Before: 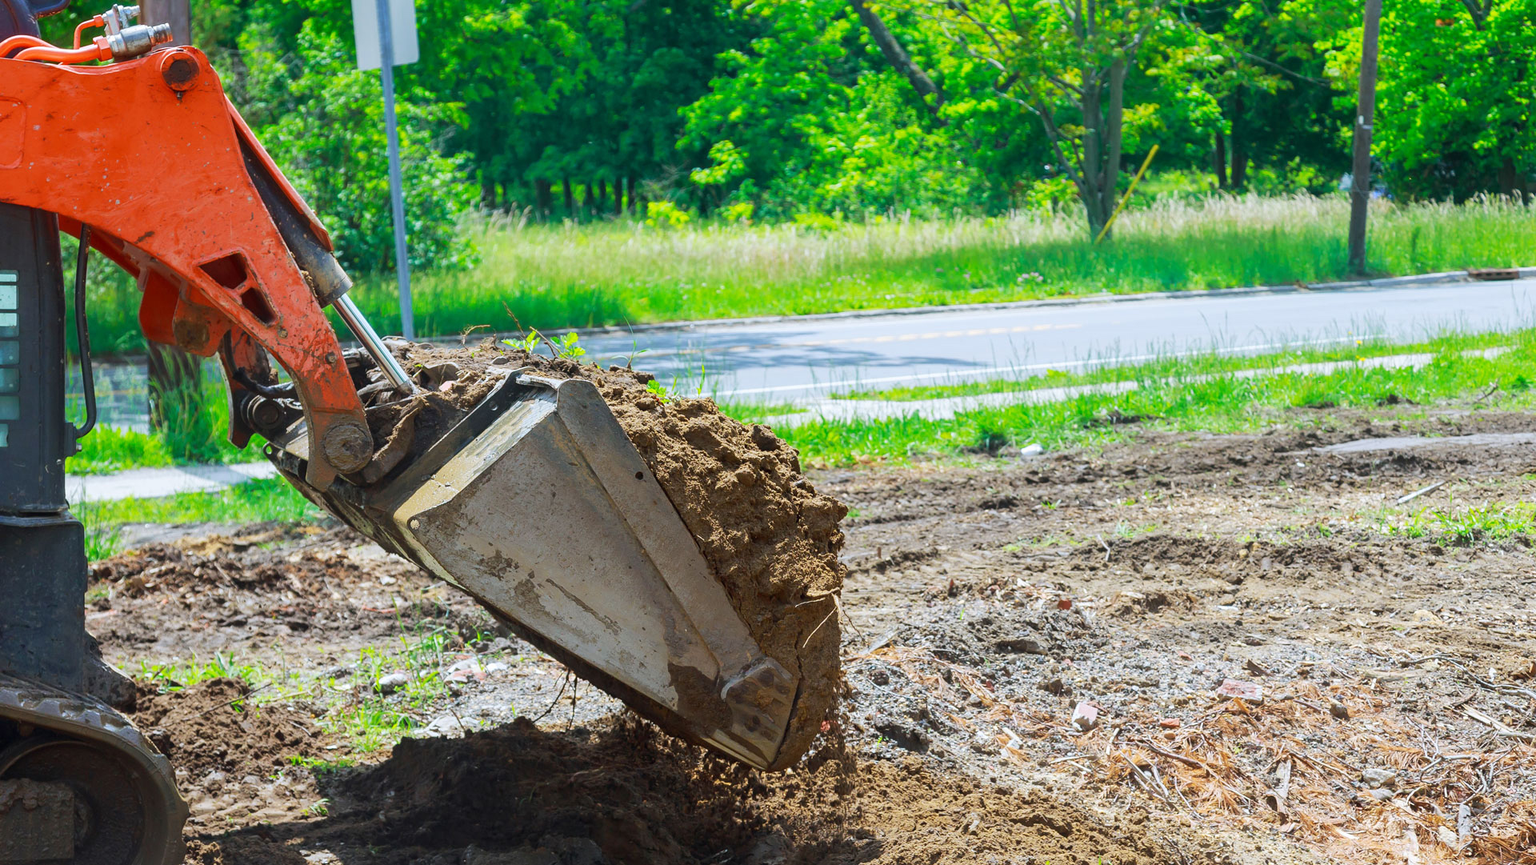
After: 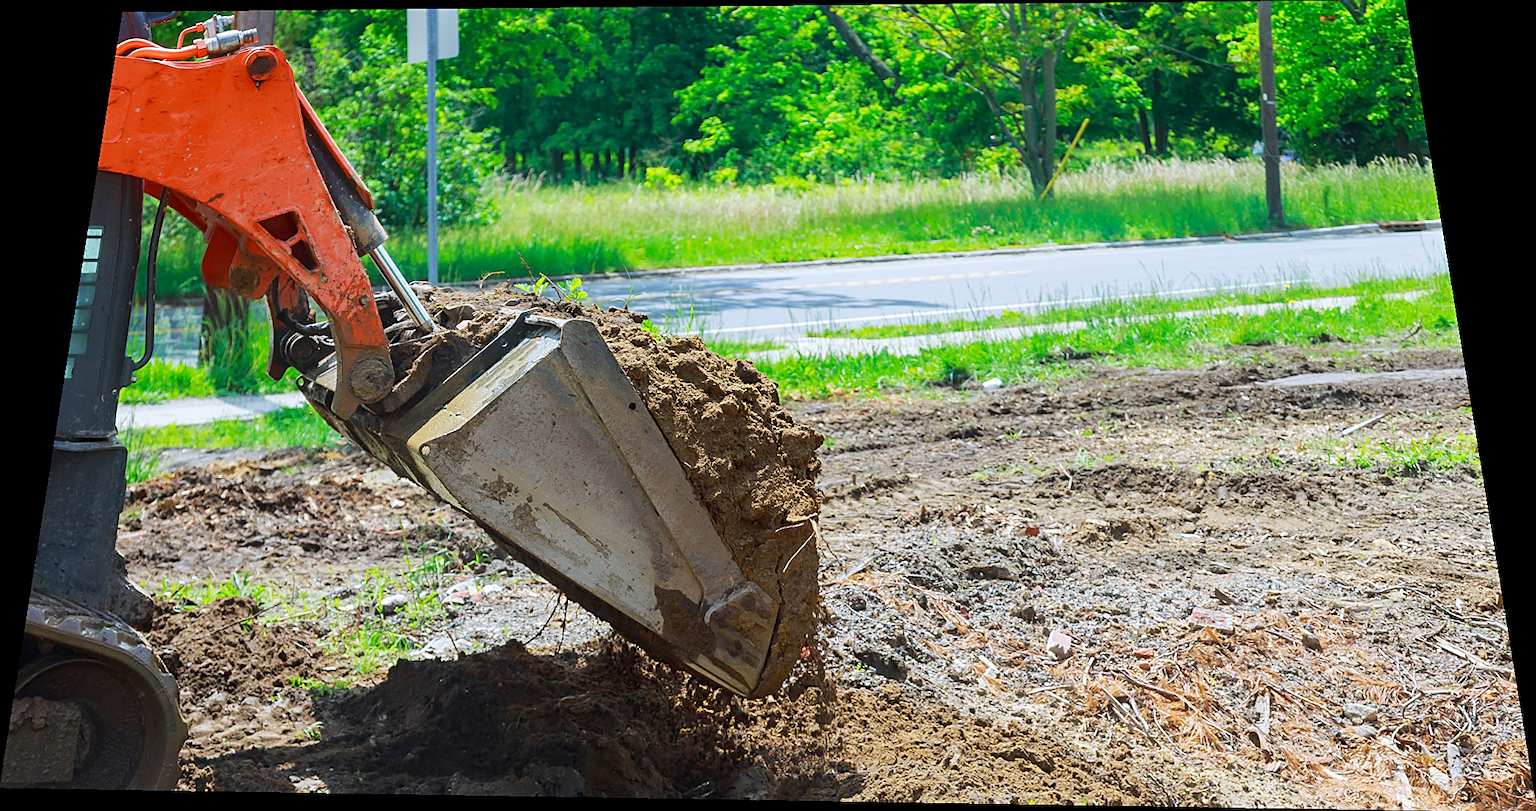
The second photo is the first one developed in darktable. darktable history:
sharpen: on, module defaults
rotate and perspective: rotation 0.128°, lens shift (vertical) -0.181, lens shift (horizontal) -0.044, shear 0.001, automatic cropping off
